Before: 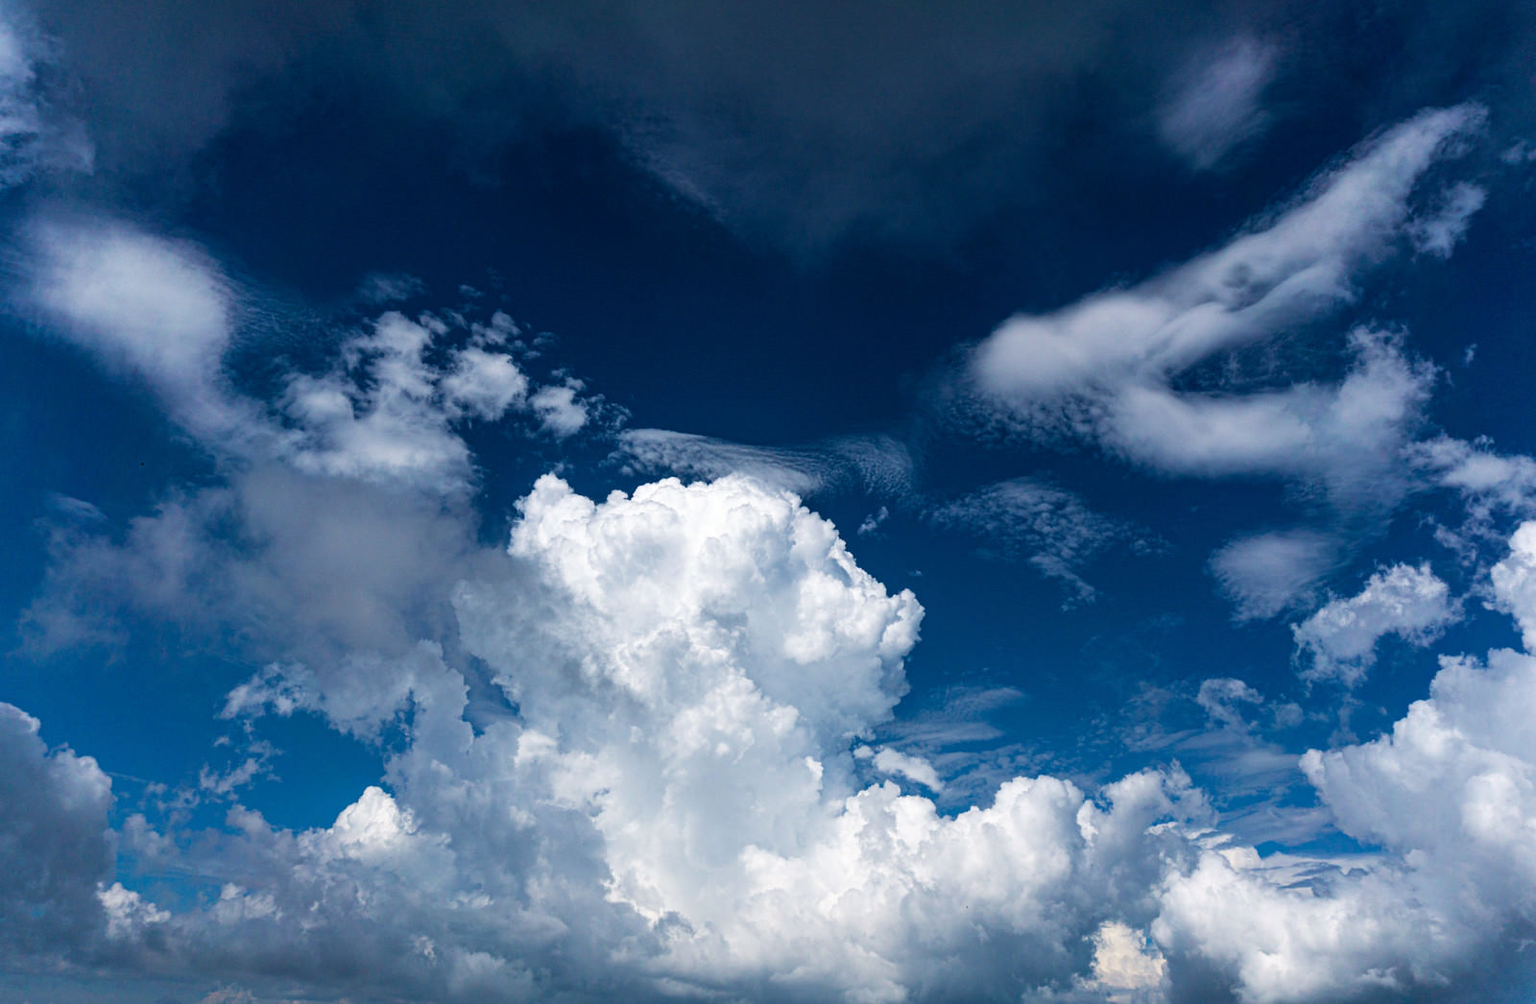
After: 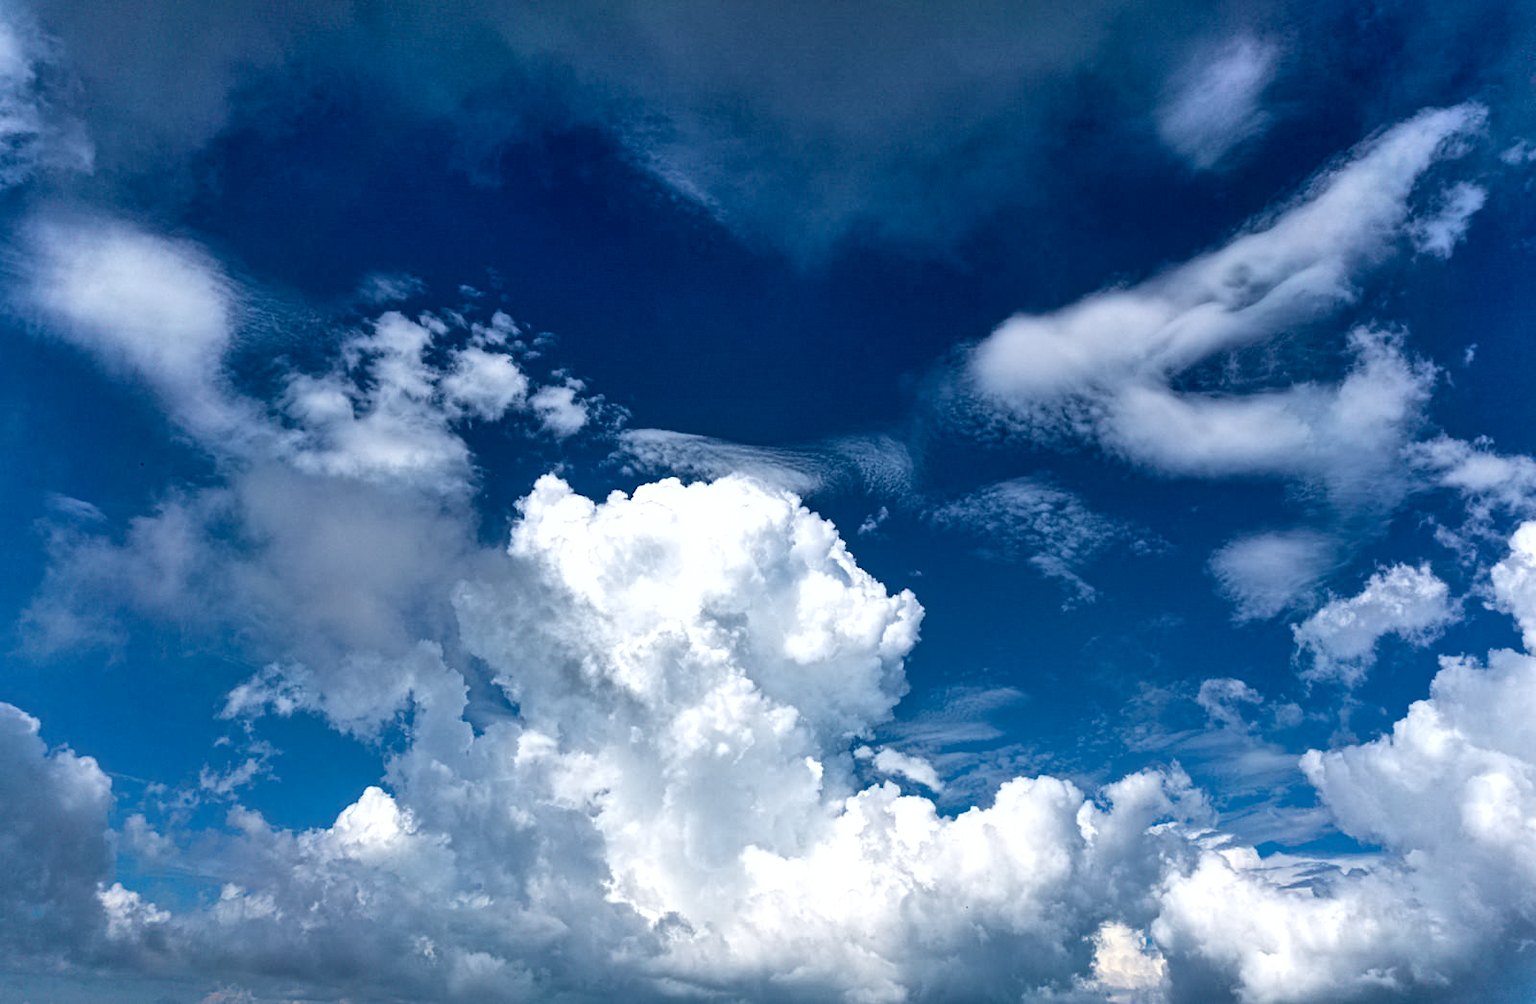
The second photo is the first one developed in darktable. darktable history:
exposure: black level correction 0.003, exposure 0.383 EV, compensate highlight preservation false
rotate and perspective: crop left 0, crop top 0
contrast equalizer: y [[0.5 ×6], [0.5 ×6], [0.5 ×6], [0 ×6], [0, 0, 0, 0.581, 0.011, 0]]
shadows and highlights: low approximation 0.01, soften with gaussian
